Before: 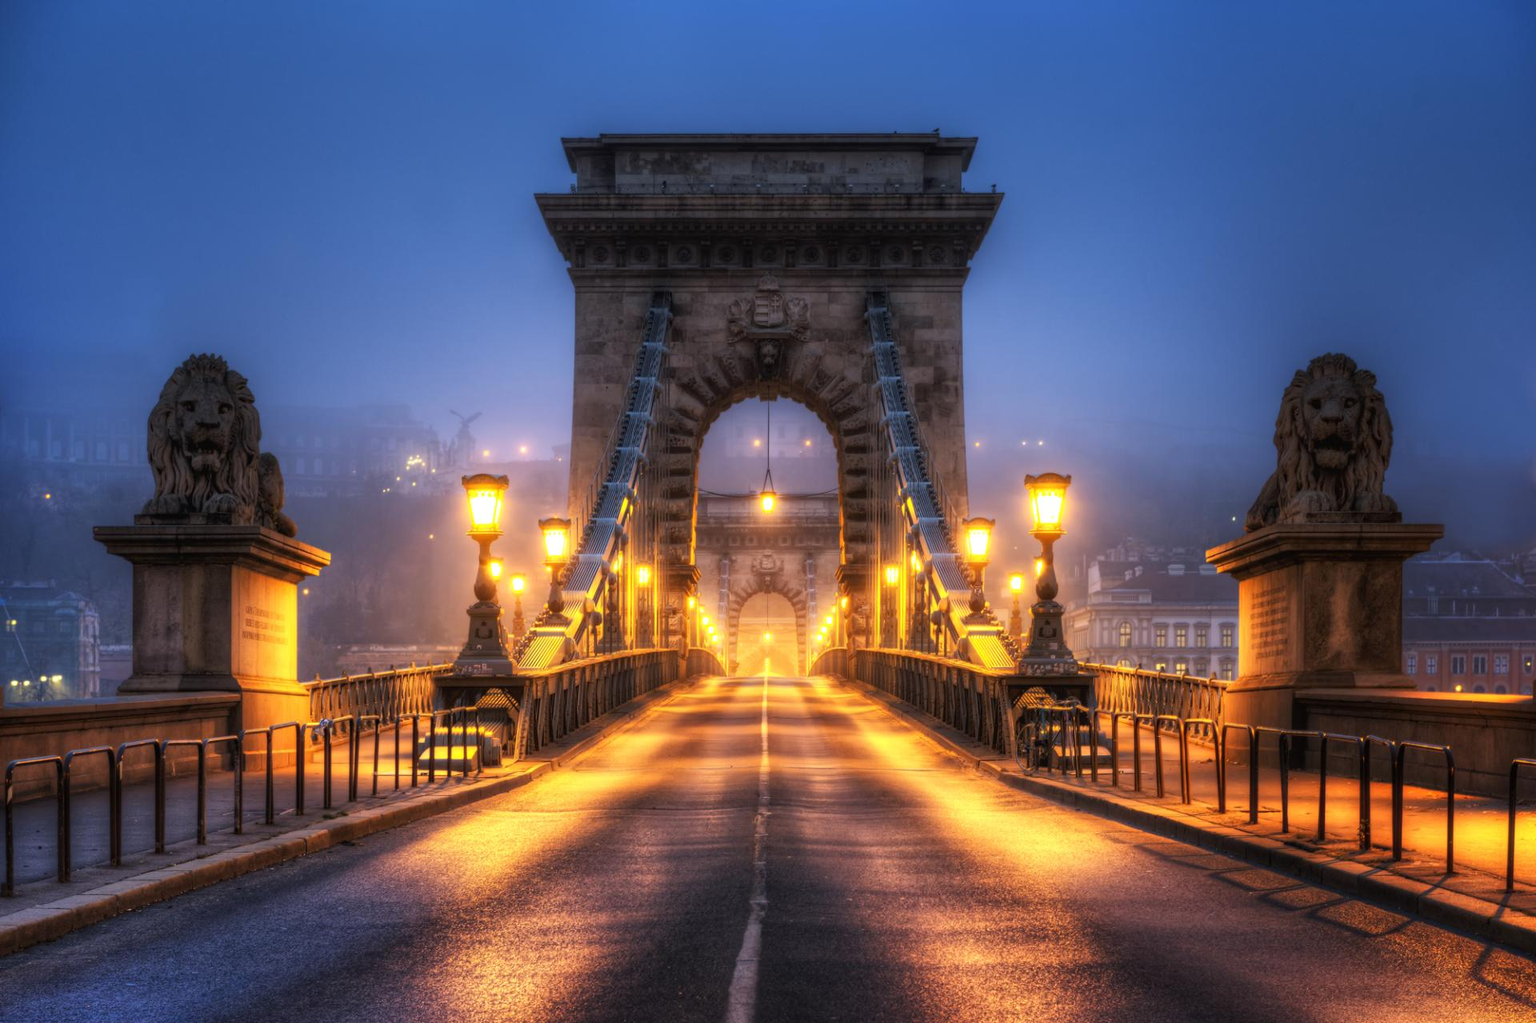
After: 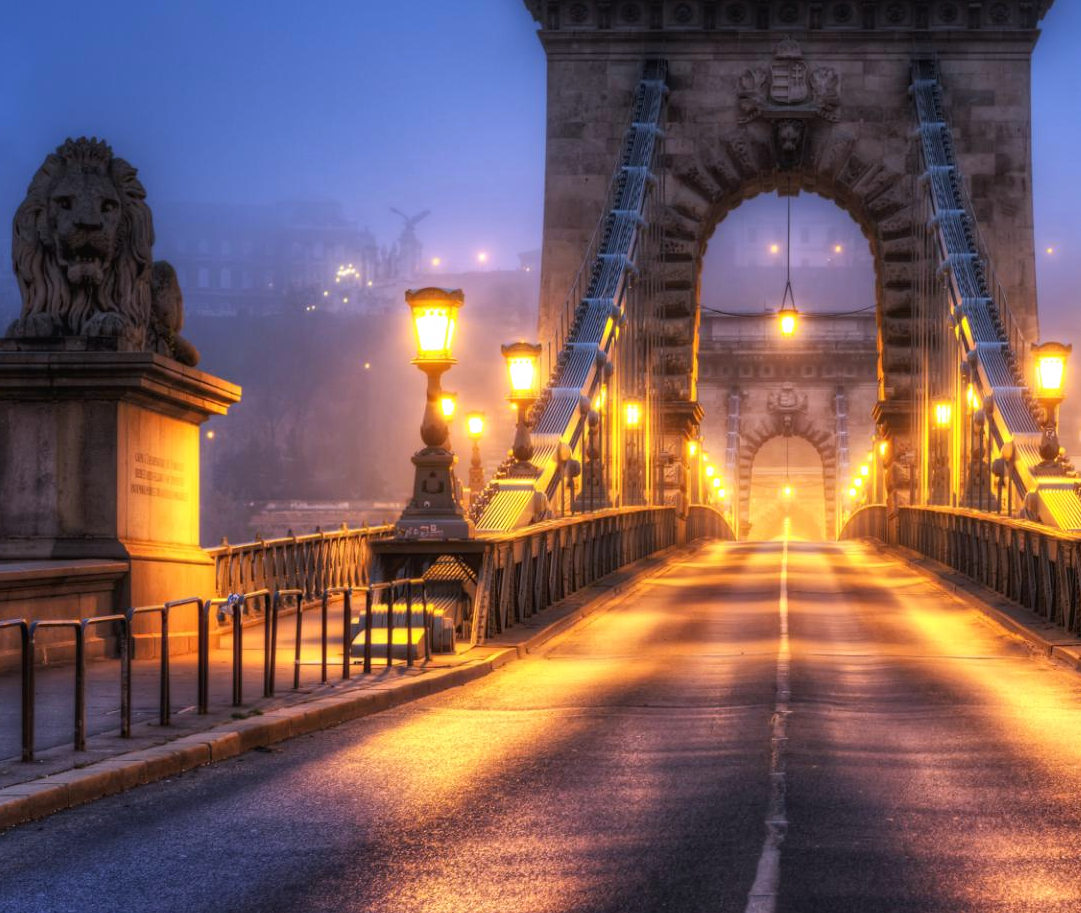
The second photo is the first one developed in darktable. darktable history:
white balance: red 1.004, blue 1.096
crop: left 8.966%, top 23.852%, right 34.699%, bottom 4.703%
